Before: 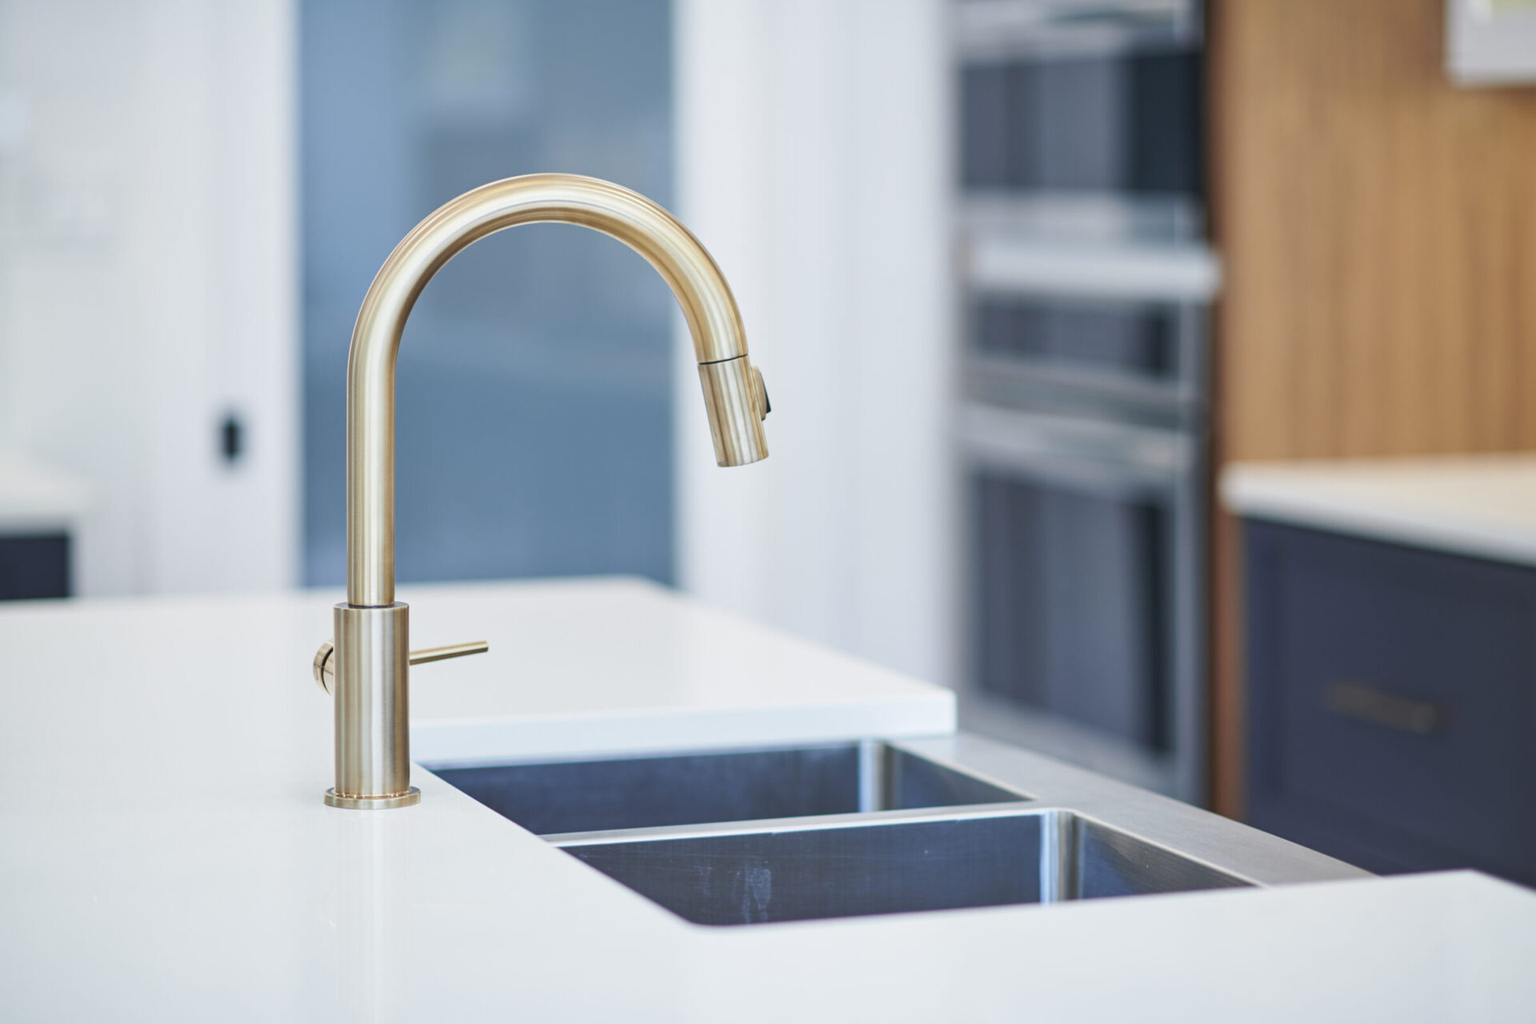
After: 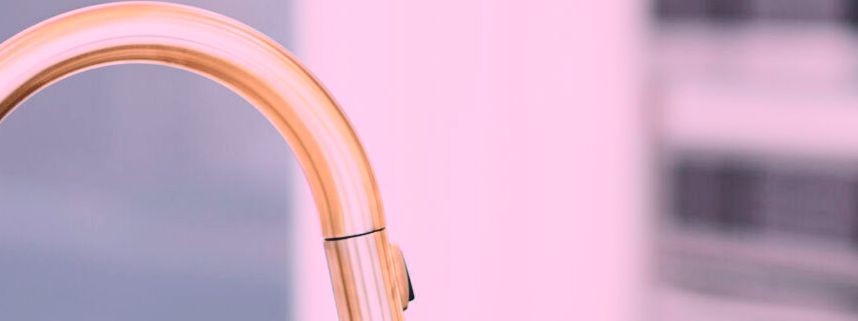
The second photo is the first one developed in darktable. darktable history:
crop: left 28.64%, top 16.832%, right 26.637%, bottom 58.055%
contrast brightness saturation: contrast 0.14
white balance: red 1.188, blue 1.11
tone curve: curves: ch0 [(0, 0.018) (0.036, 0.038) (0.15, 0.131) (0.27, 0.247) (0.503, 0.556) (0.763, 0.785) (1, 0.919)]; ch1 [(0, 0) (0.203, 0.158) (0.333, 0.283) (0.451, 0.417) (0.502, 0.5) (0.519, 0.522) (0.562, 0.588) (0.603, 0.664) (0.722, 0.813) (1, 1)]; ch2 [(0, 0) (0.29, 0.295) (0.404, 0.436) (0.497, 0.499) (0.521, 0.523) (0.561, 0.605) (0.639, 0.664) (0.712, 0.764) (1, 1)], color space Lab, independent channels, preserve colors none
